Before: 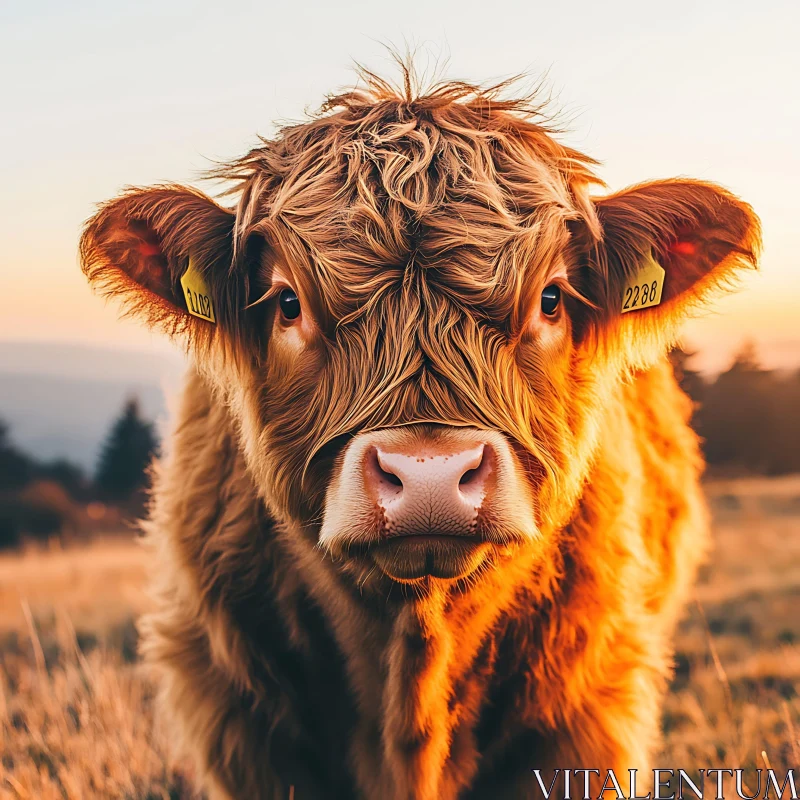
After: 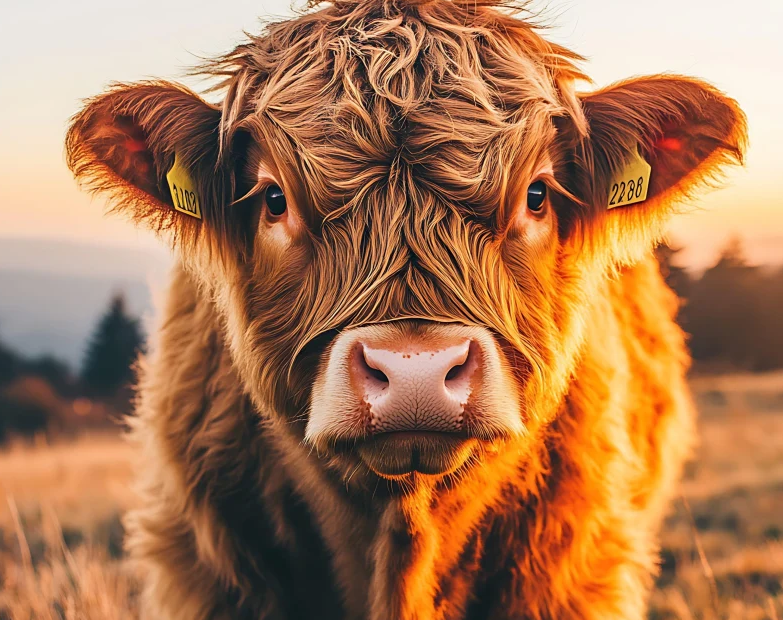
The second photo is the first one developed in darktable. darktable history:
crop and rotate: left 1.813%, top 13.015%, right 0.256%, bottom 9.458%
